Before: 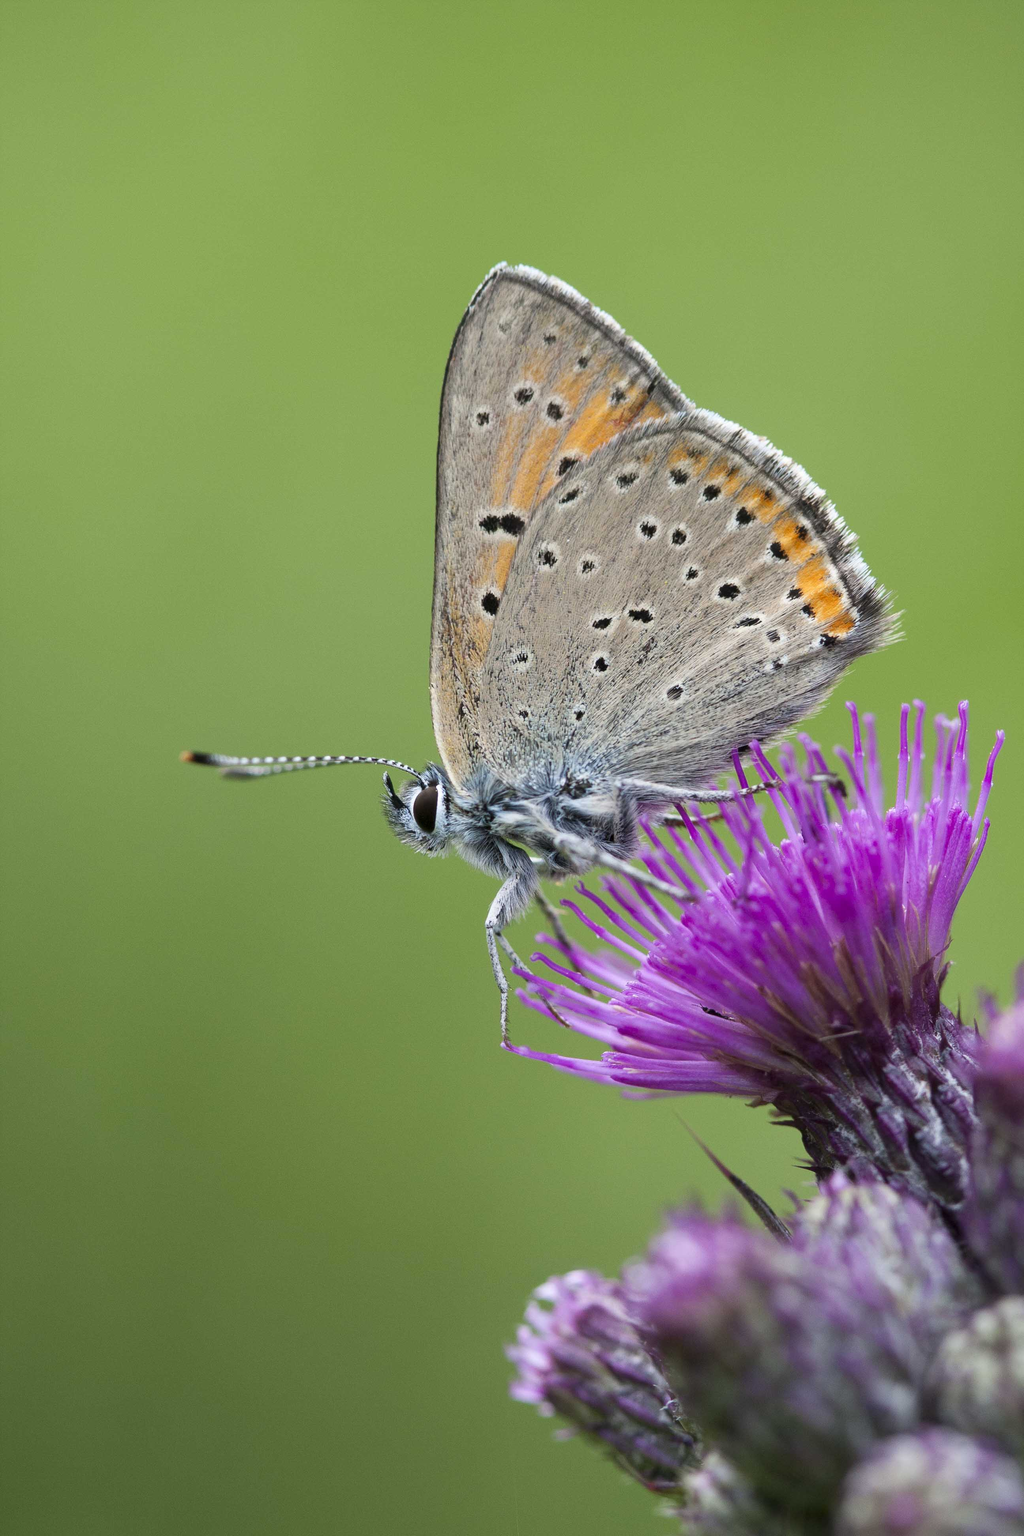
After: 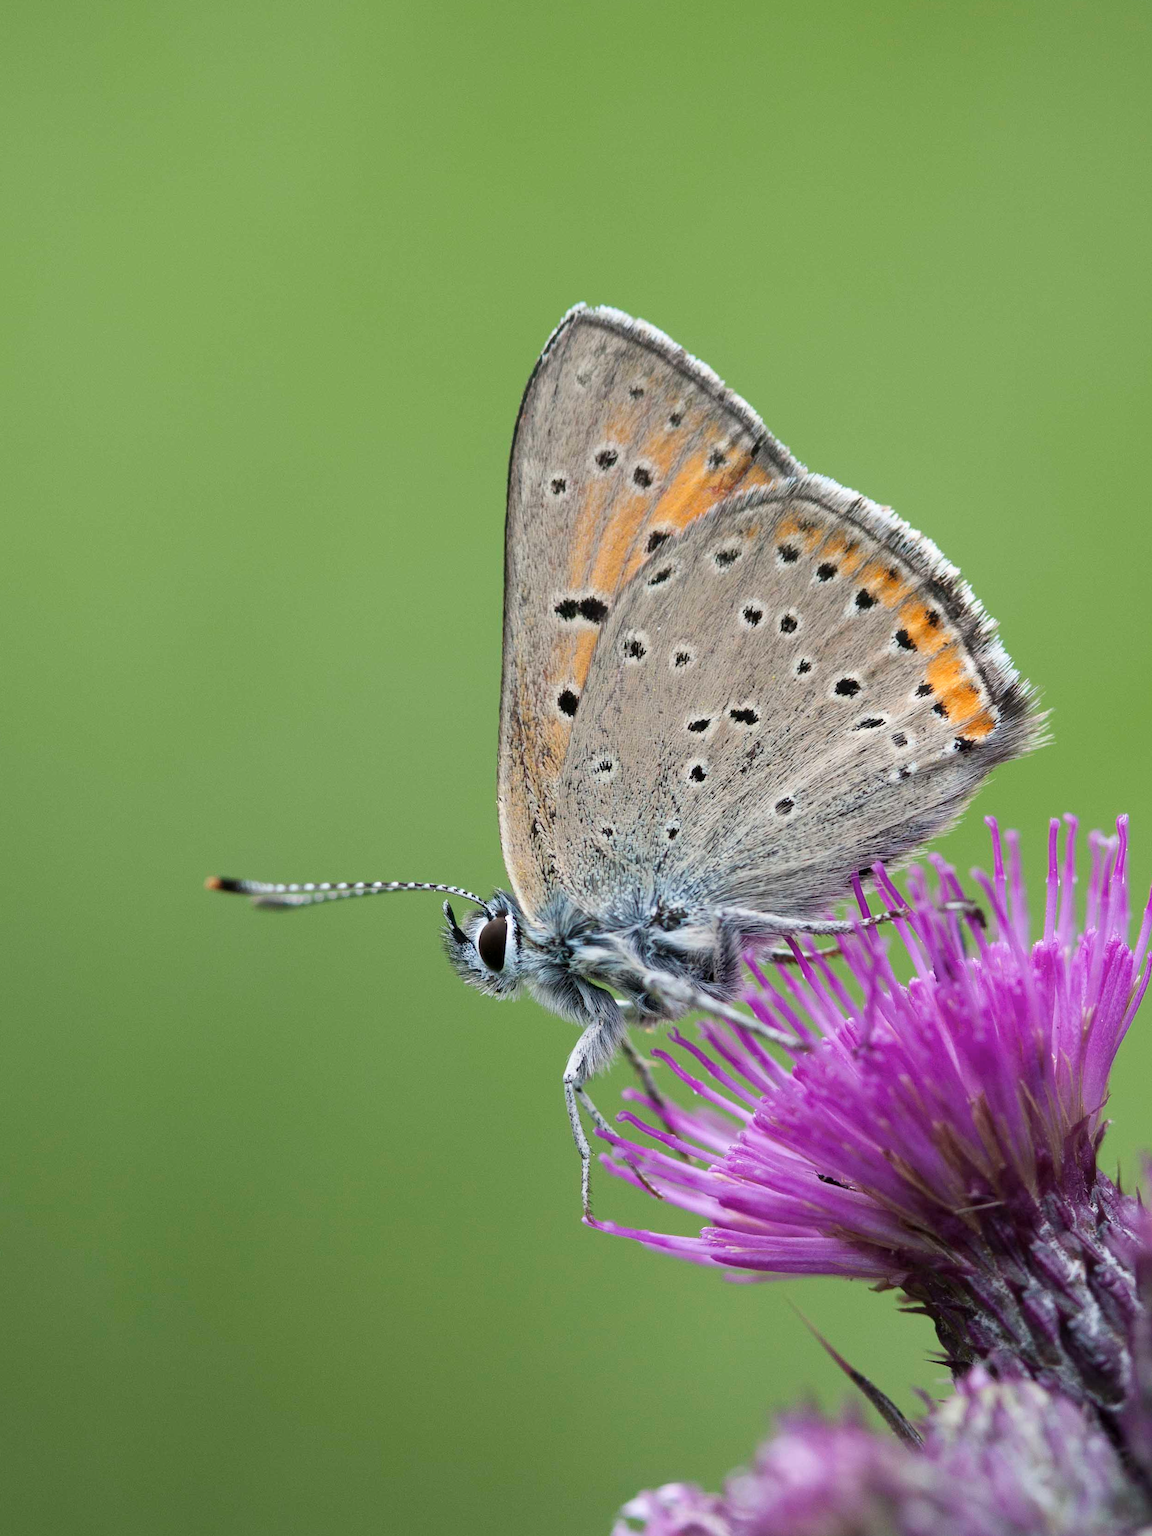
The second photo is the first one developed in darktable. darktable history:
contrast brightness saturation: saturation -0.1
crop and rotate: angle 0.2°, left 0.275%, right 3.127%, bottom 14.18%
